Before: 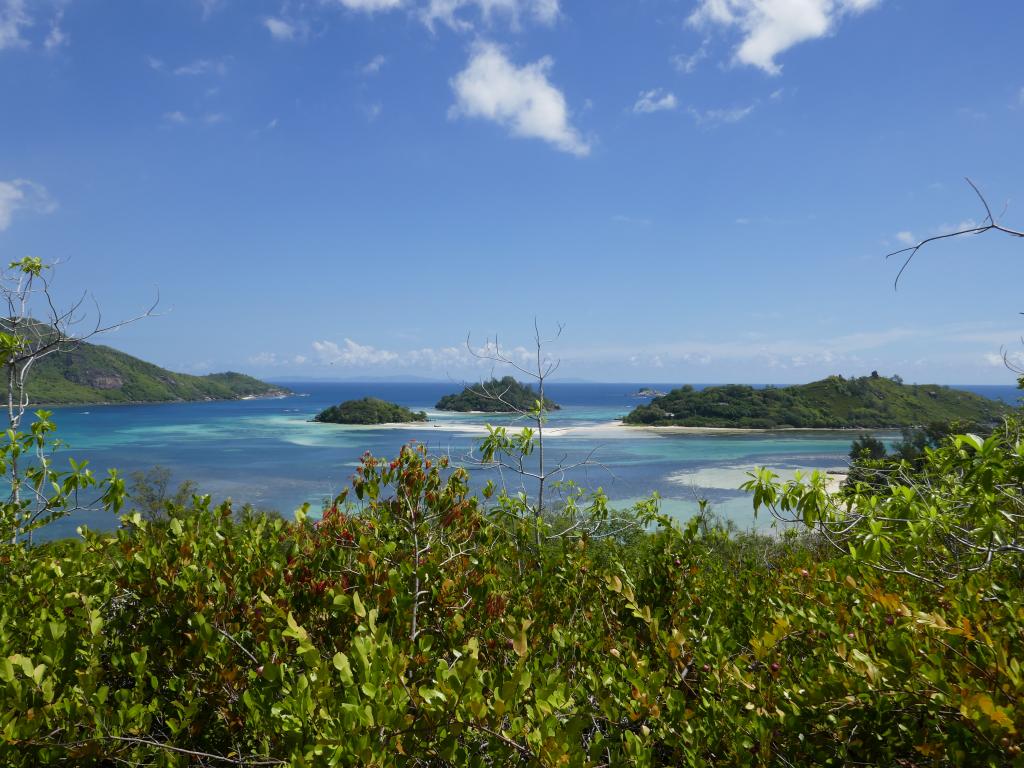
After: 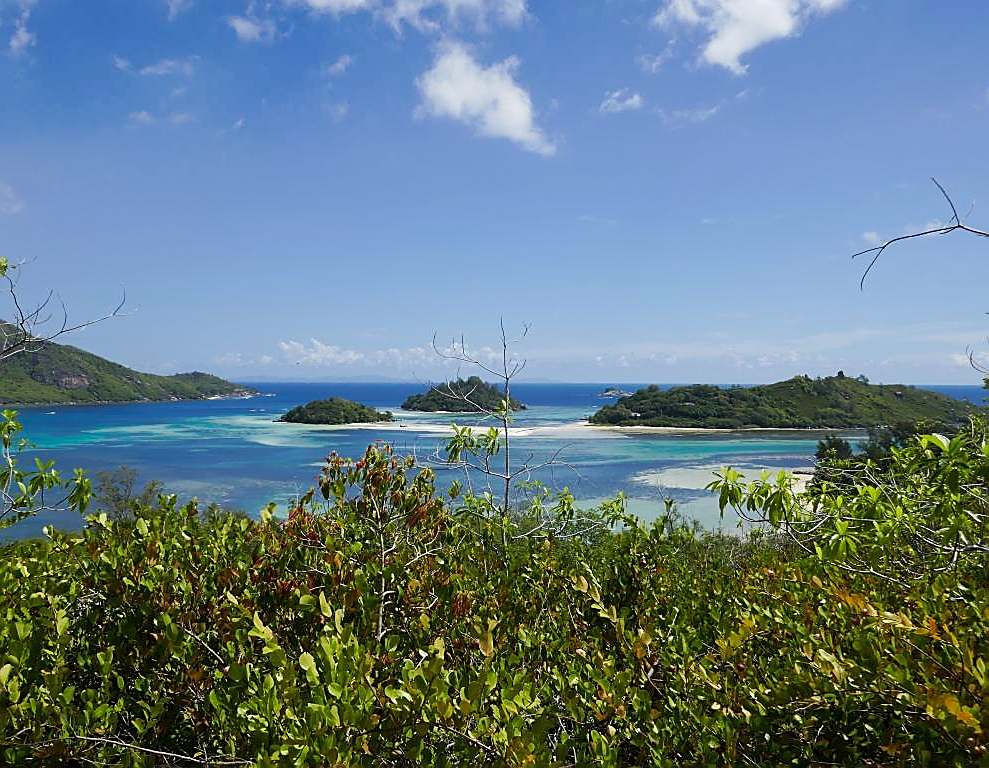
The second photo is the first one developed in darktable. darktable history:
tone curve: curves: ch0 [(0, 0) (0.003, 0.003) (0.011, 0.011) (0.025, 0.024) (0.044, 0.043) (0.069, 0.068) (0.1, 0.097) (0.136, 0.133) (0.177, 0.173) (0.224, 0.219) (0.277, 0.271) (0.335, 0.327) (0.399, 0.39) (0.468, 0.457) (0.543, 0.582) (0.623, 0.655) (0.709, 0.734) (0.801, 0.817) (0.898, 0.906) (1, 1)], preserve colors none
sharpen: radius 1.367, amount 1.26, threshold 0.702
crop and rotate: left 3.388%
